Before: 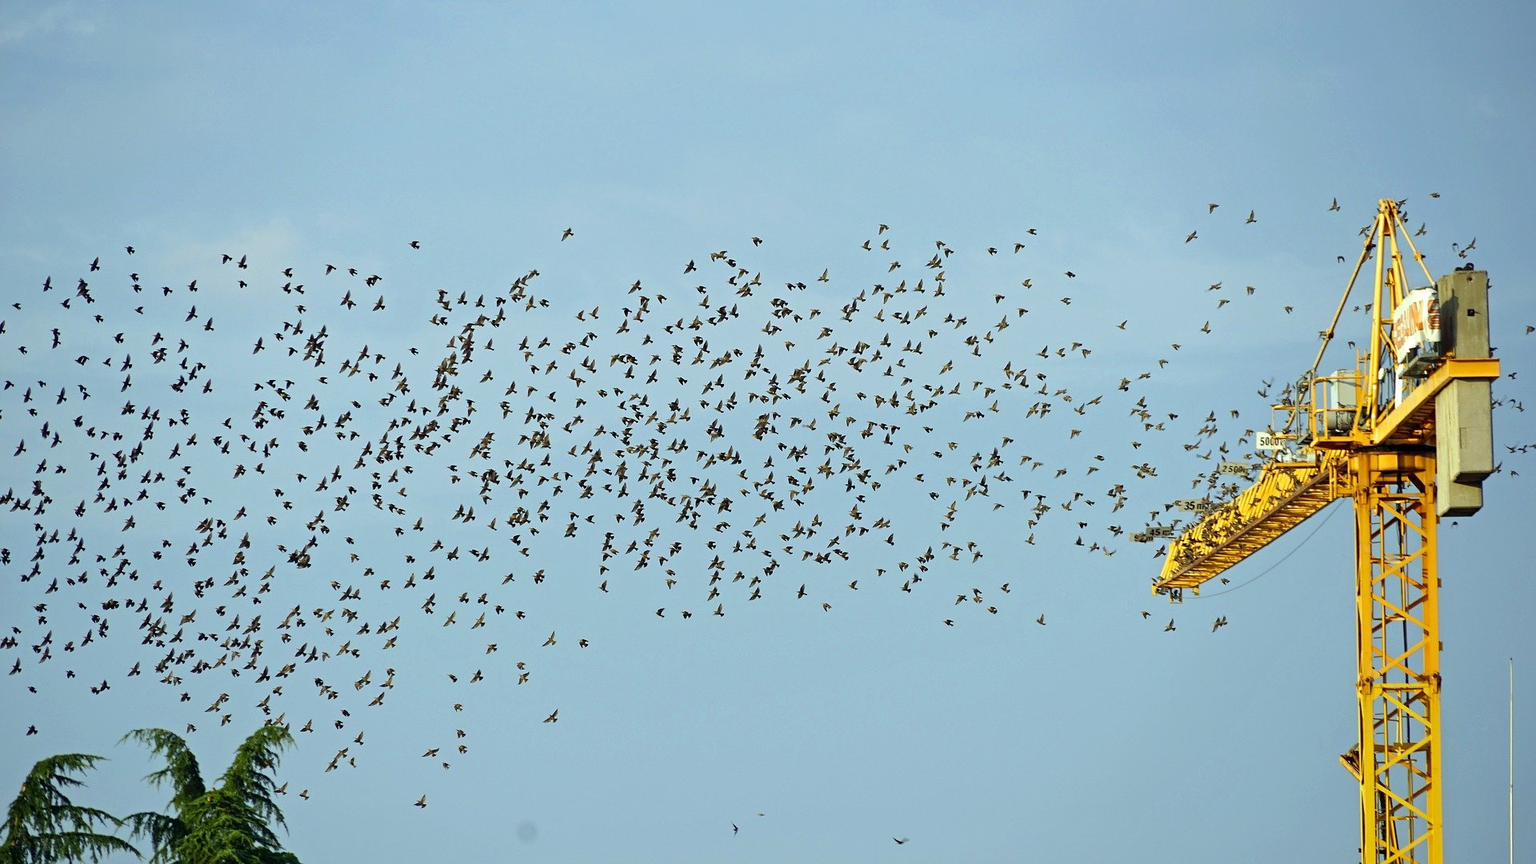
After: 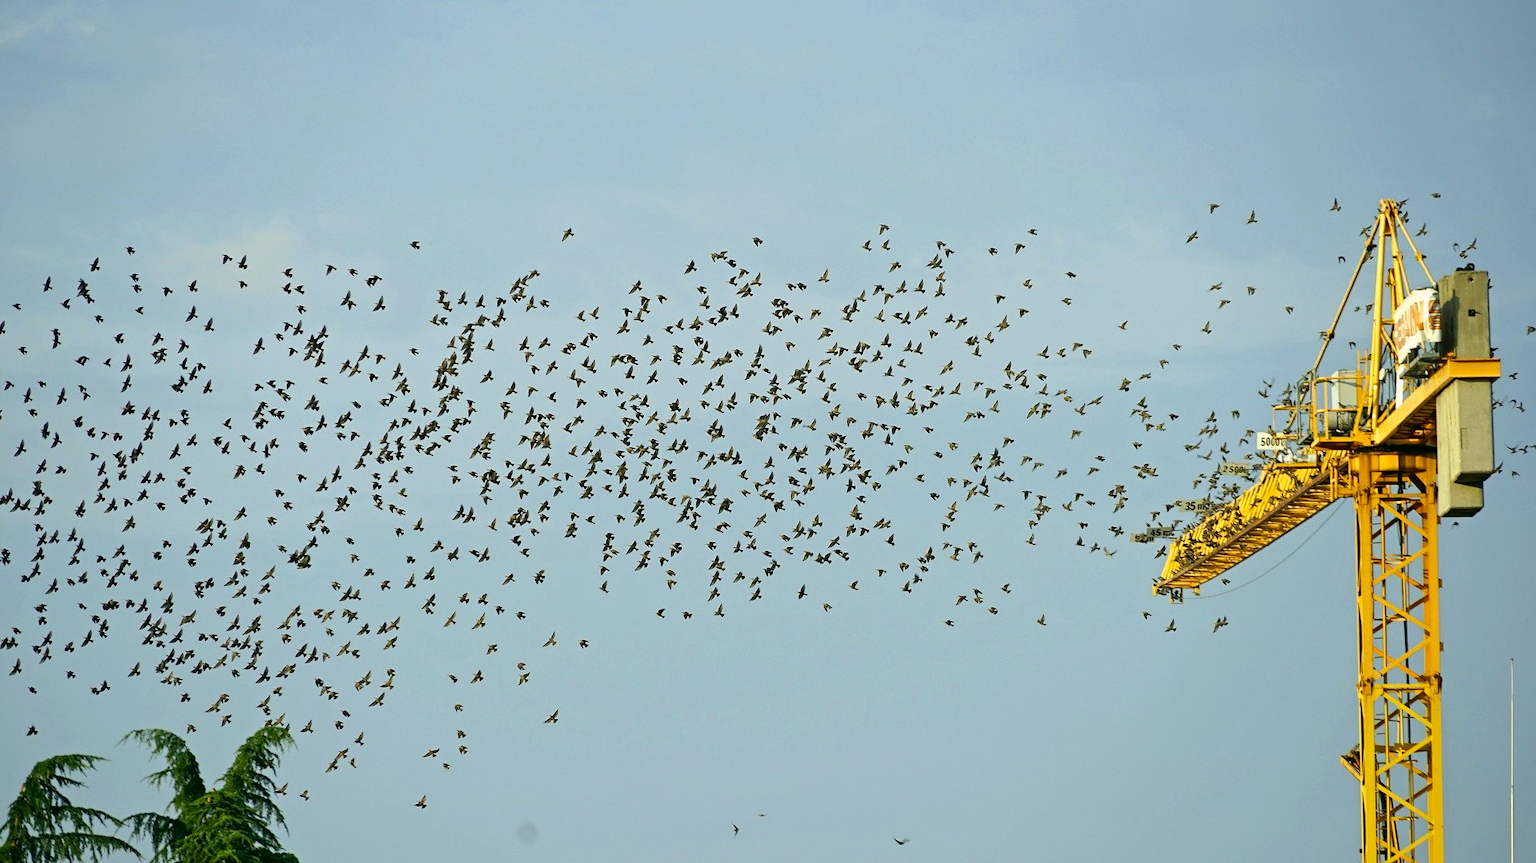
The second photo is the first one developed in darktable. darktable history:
color correction: highlights a* 4.02, highlights b* 4.98, shadows a* -7.55, shadows b* 4.98
